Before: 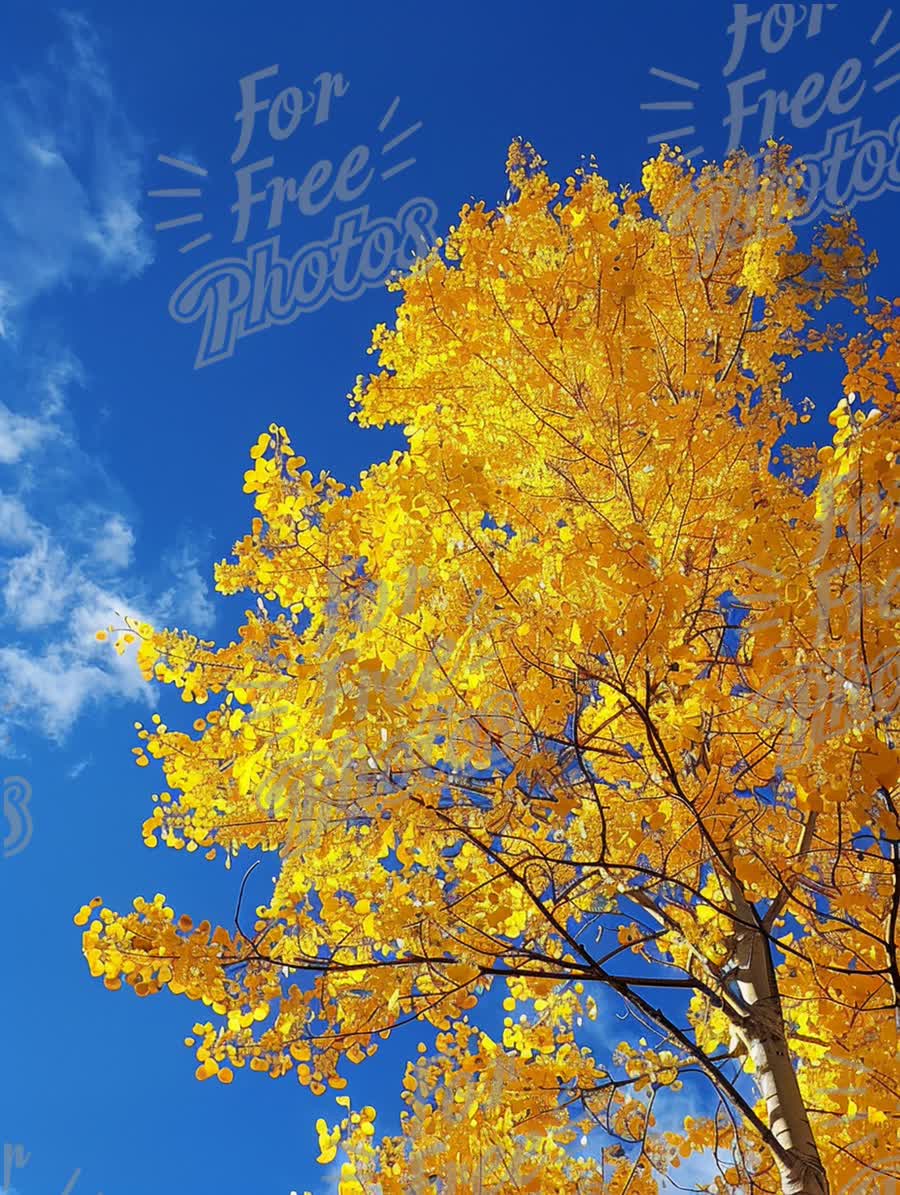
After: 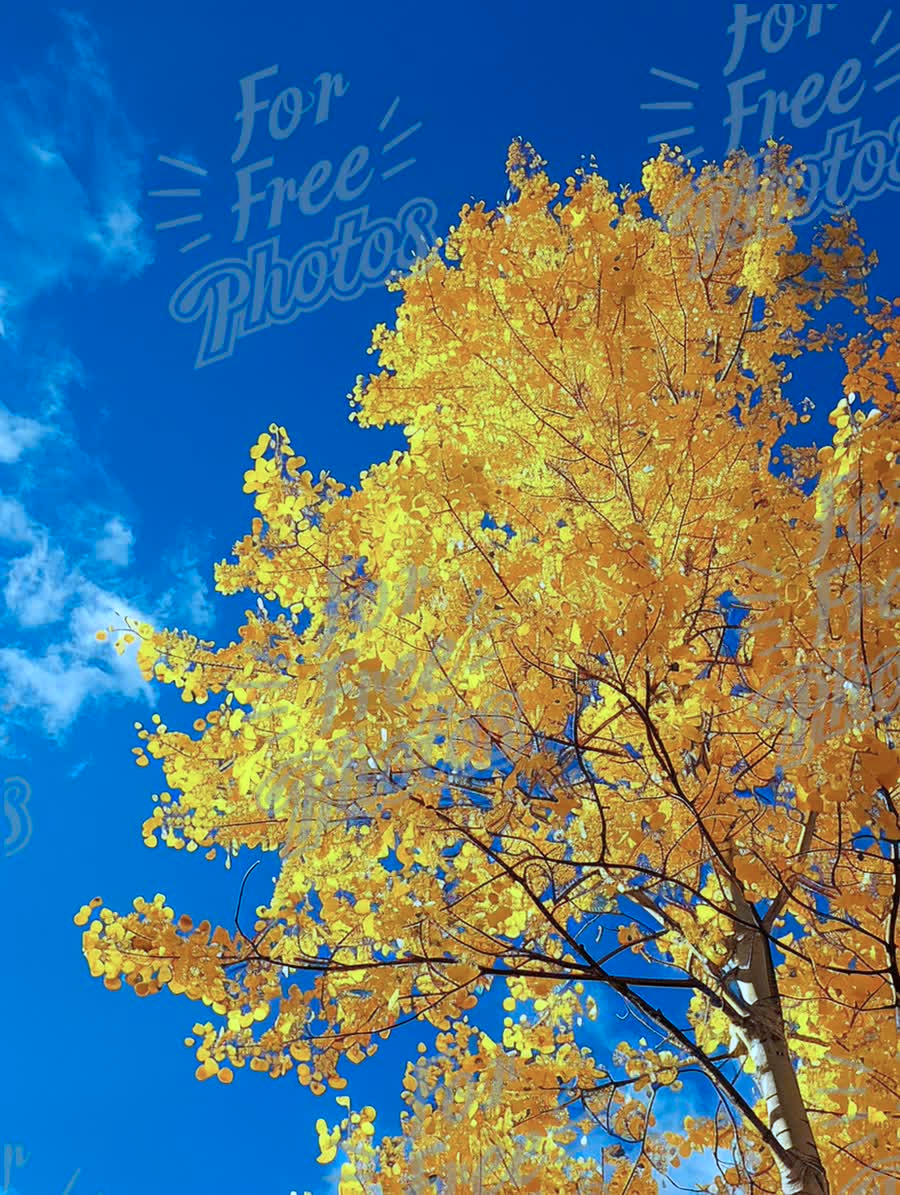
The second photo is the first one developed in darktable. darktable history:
color correction: highlights a* -10.5, highlights b* -19.71
